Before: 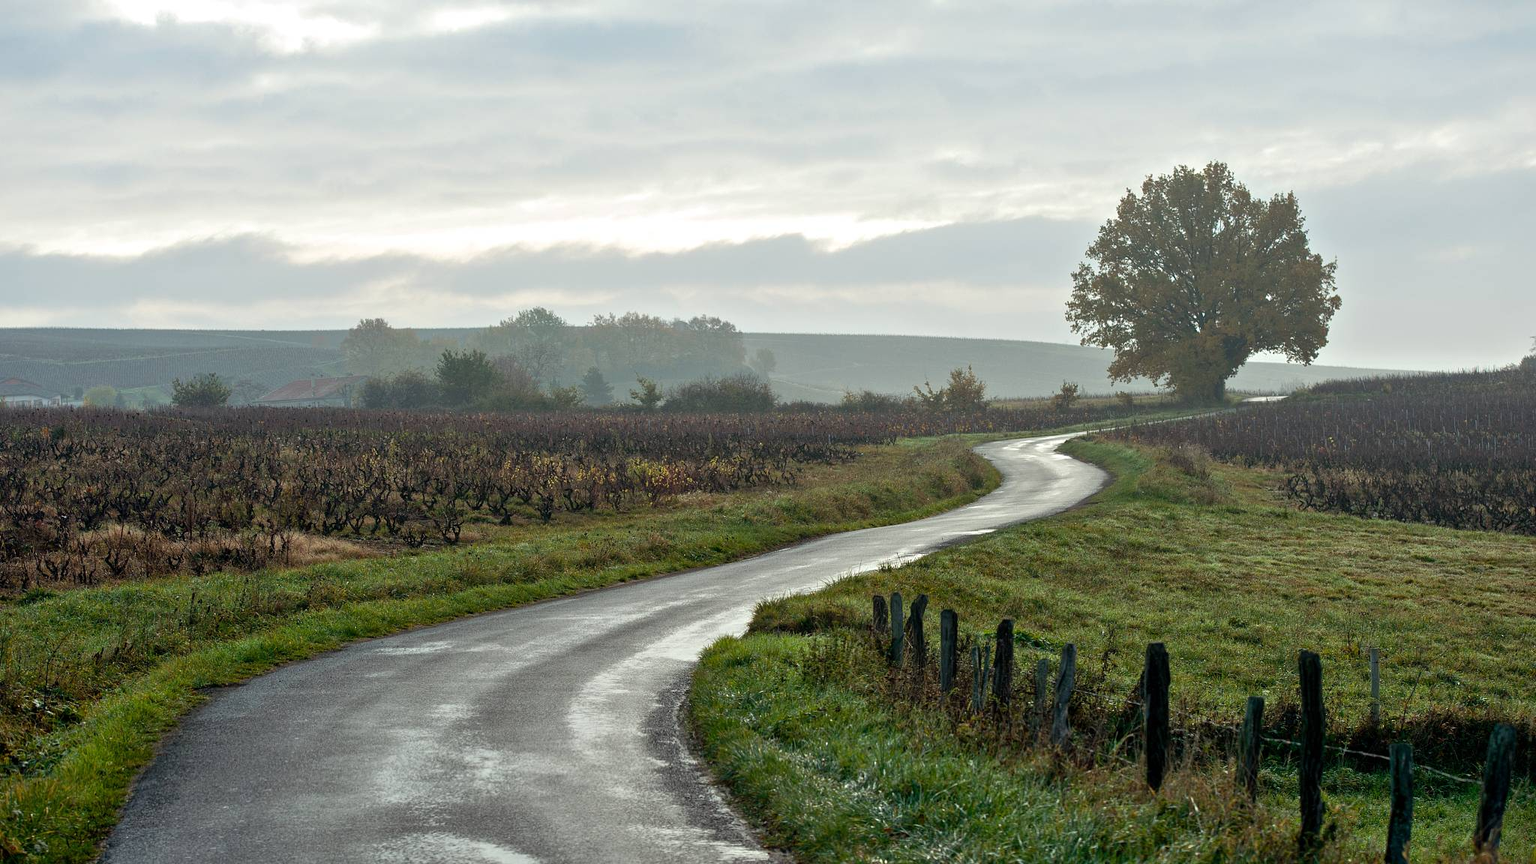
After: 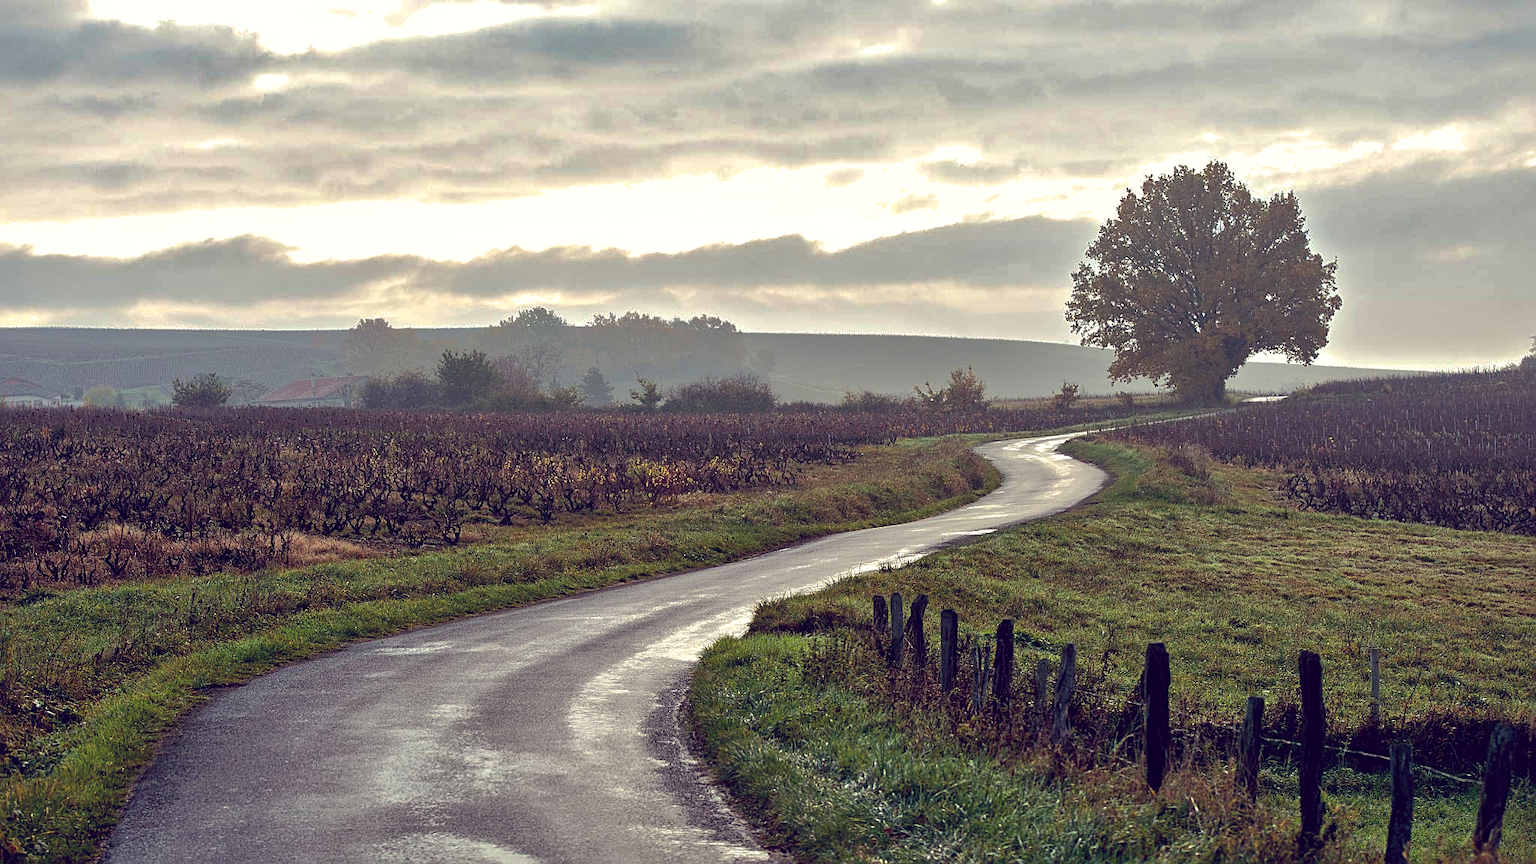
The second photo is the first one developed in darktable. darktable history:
sharpen: on, module defaults
color balance: lift [1.001, 0.997, 0.99, 1.01], gamma [1.007, 1, 0.975, 1.025], gain [1, 1.065, 1.052, 0.935], contrast 13.25%
shadows and highlights: shadows 25, highlights -70
